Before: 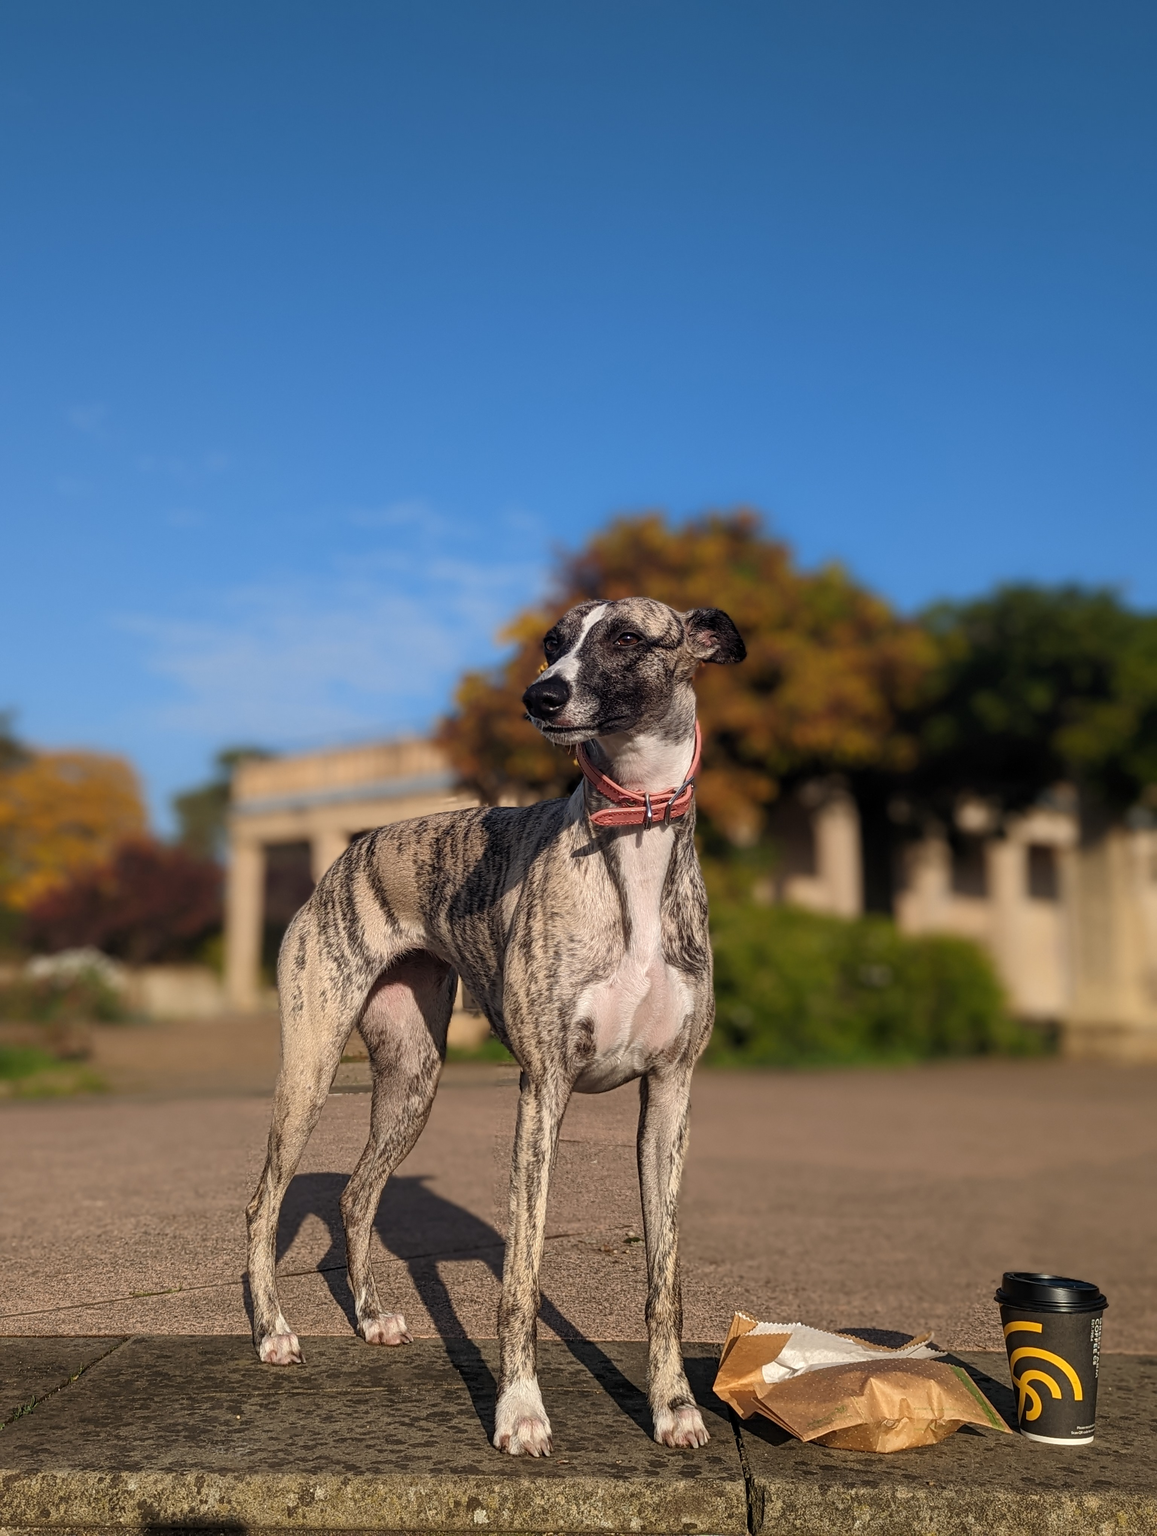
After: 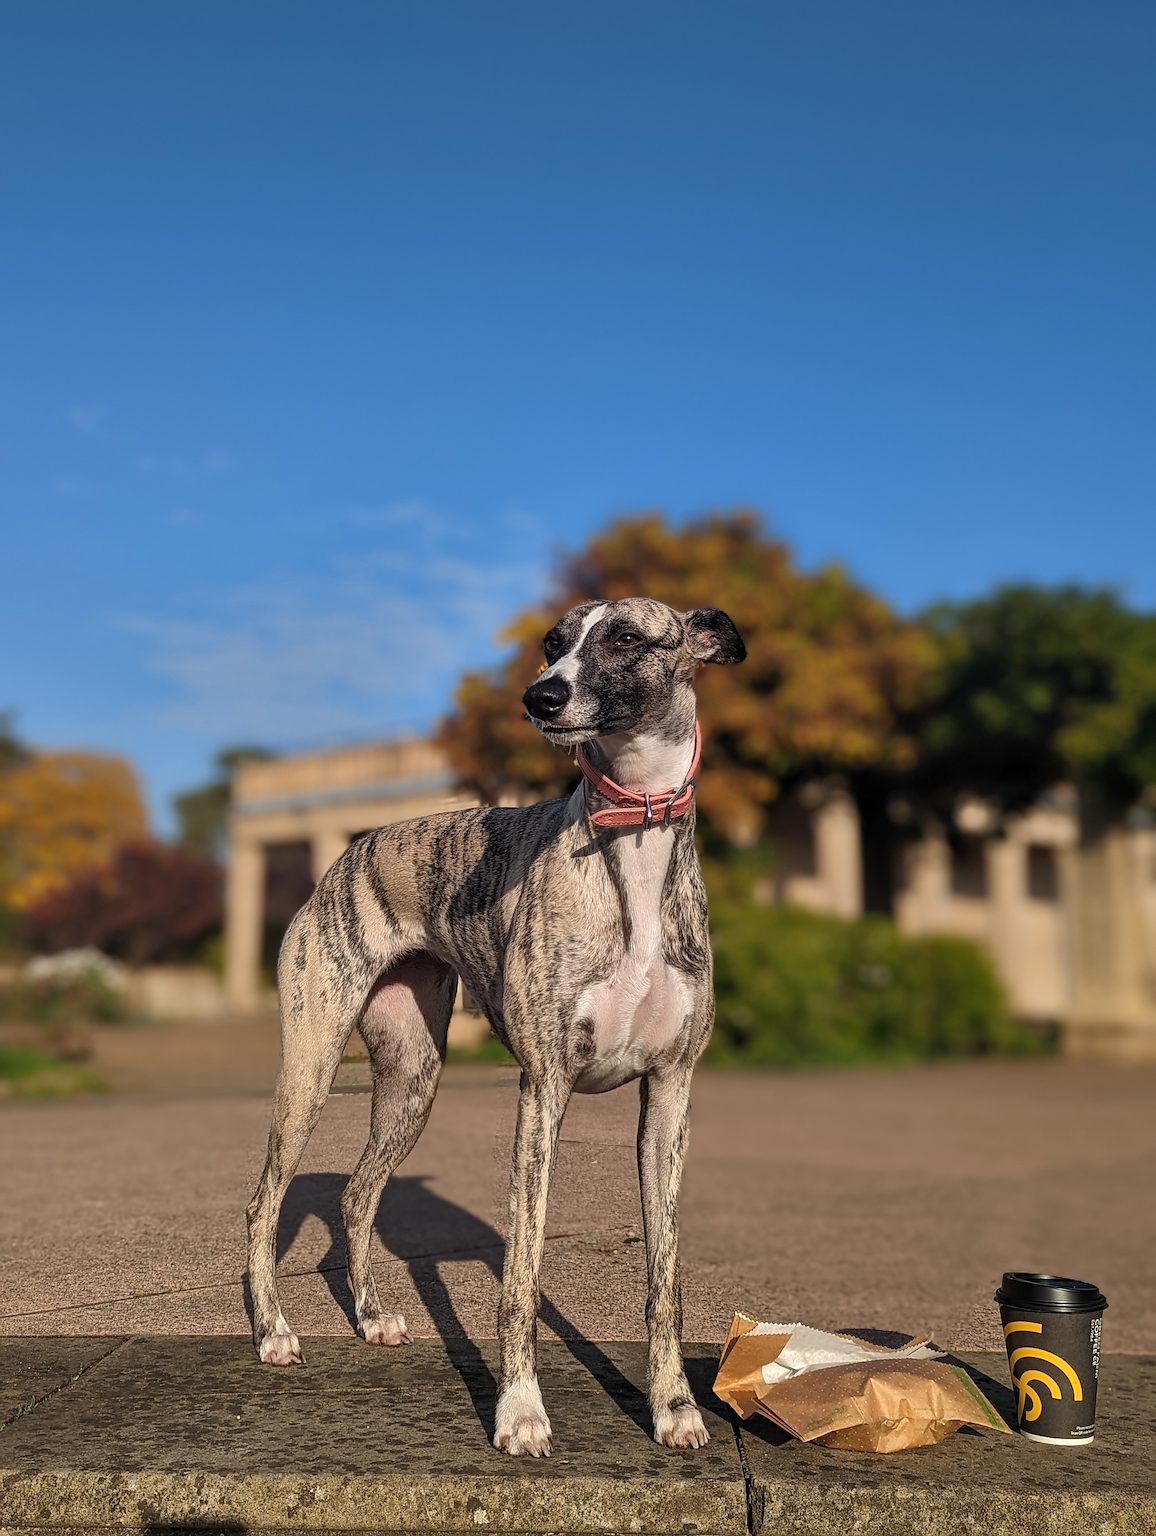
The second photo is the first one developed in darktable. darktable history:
shadows and highlights: radius 108.89, shadows 44.48, highlights -66.47, low approximation 0.01, soften with gaussian
sharpen: on, module defaults
